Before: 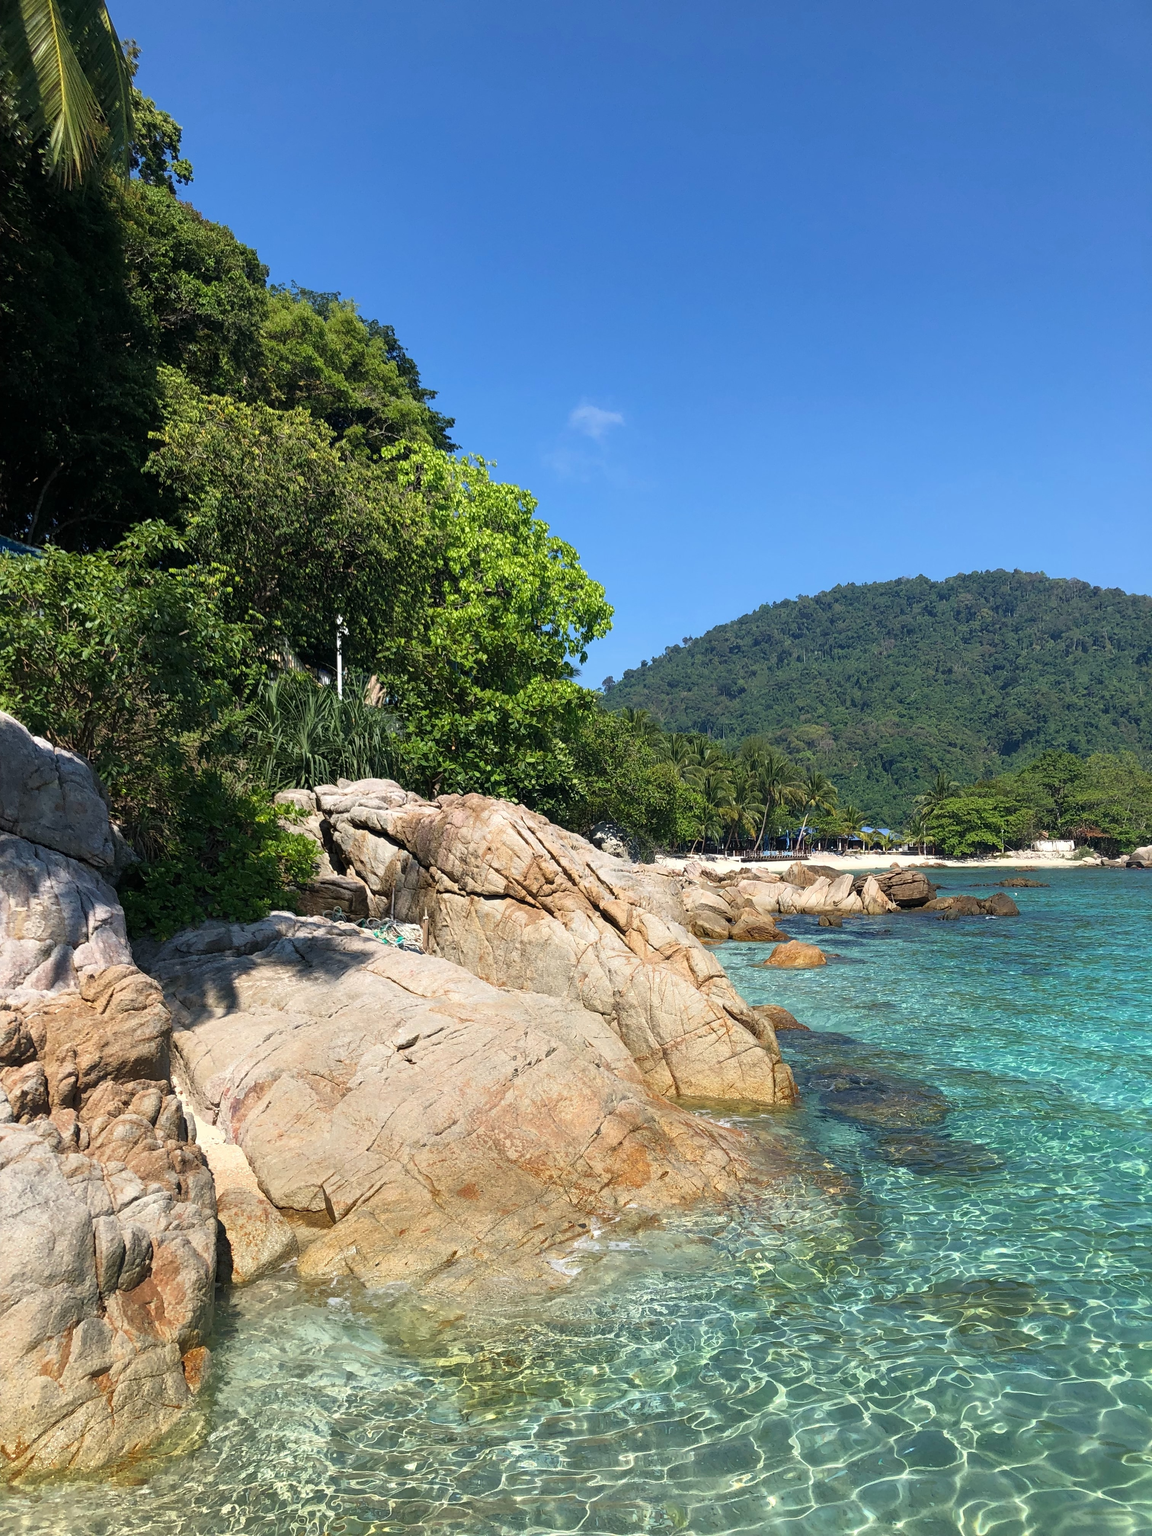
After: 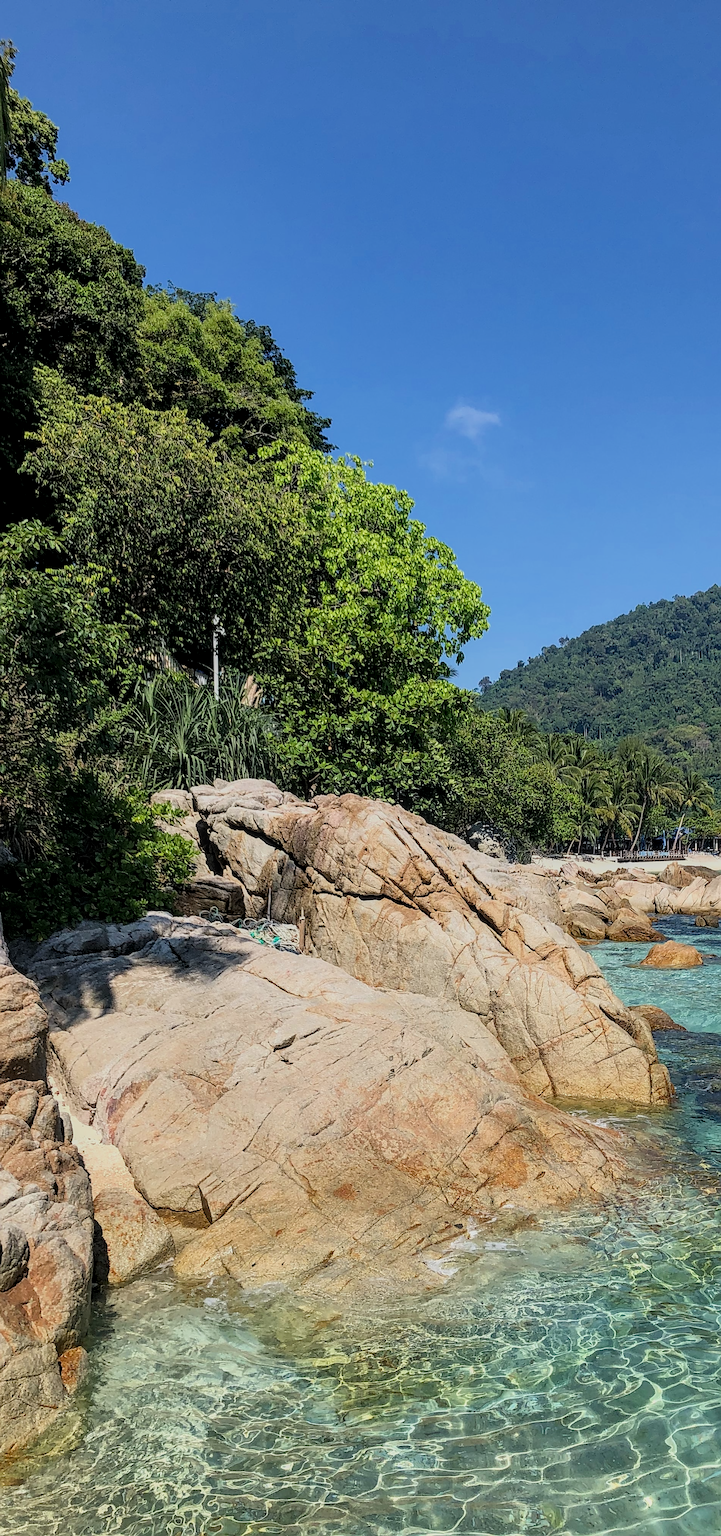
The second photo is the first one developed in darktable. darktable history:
crop: left 10.761%, right 26.544%
sharpen: amount 0.536
filmic rgb: black relative exposure -7.65 EV, white relative exposure 4.56 EV, hardness 3.61, color science v6 (2022)
local contrast: detail 130%
